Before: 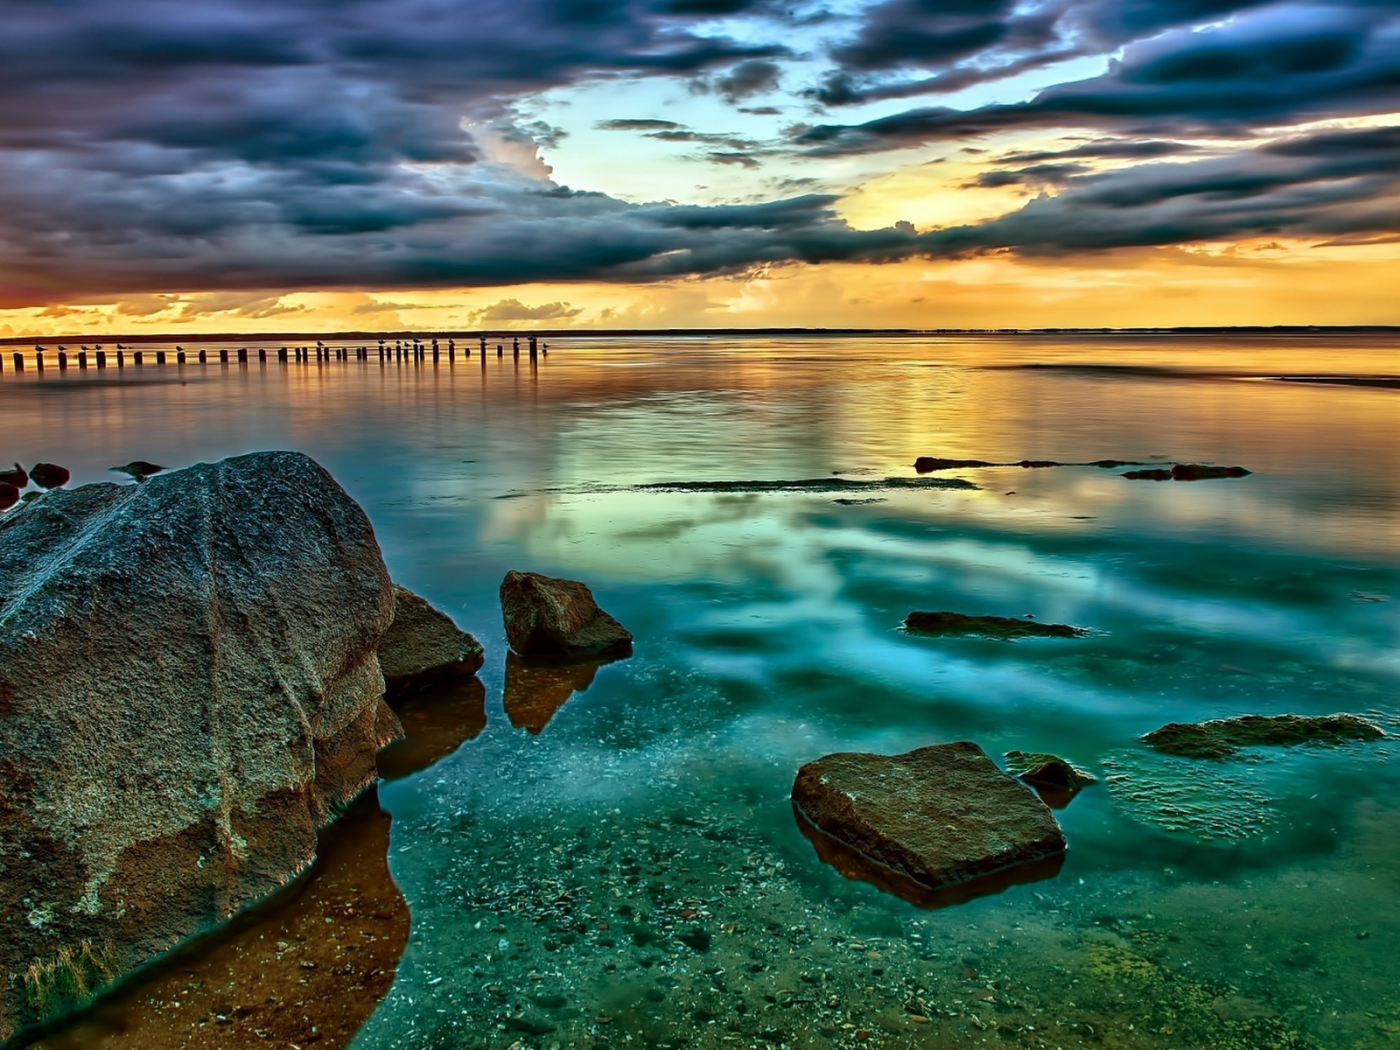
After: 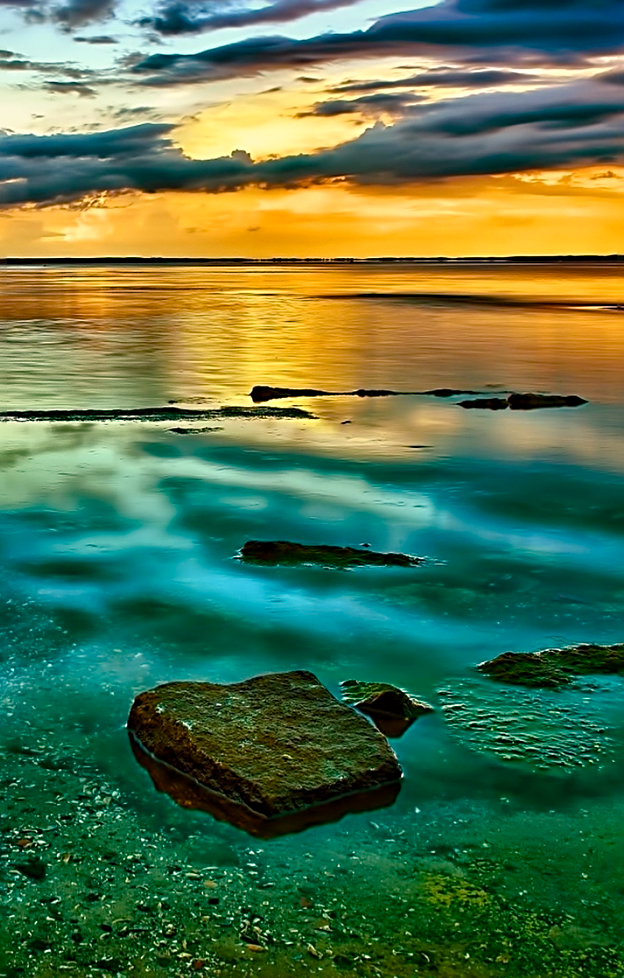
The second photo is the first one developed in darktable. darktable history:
sharpen: radius 2.734
color balance rgb: highlights gain › chroma 3.091%, highlights gain › hue 60.26°, perceptual saturation grading › global saturation 34.573%, perceptual saturation grading › highlights -29.938%, perceptual saturation grading › shadows 35.337%, global vibrance 14.893%
crop: left 47.483%, top 6.797%, right 7.897%
